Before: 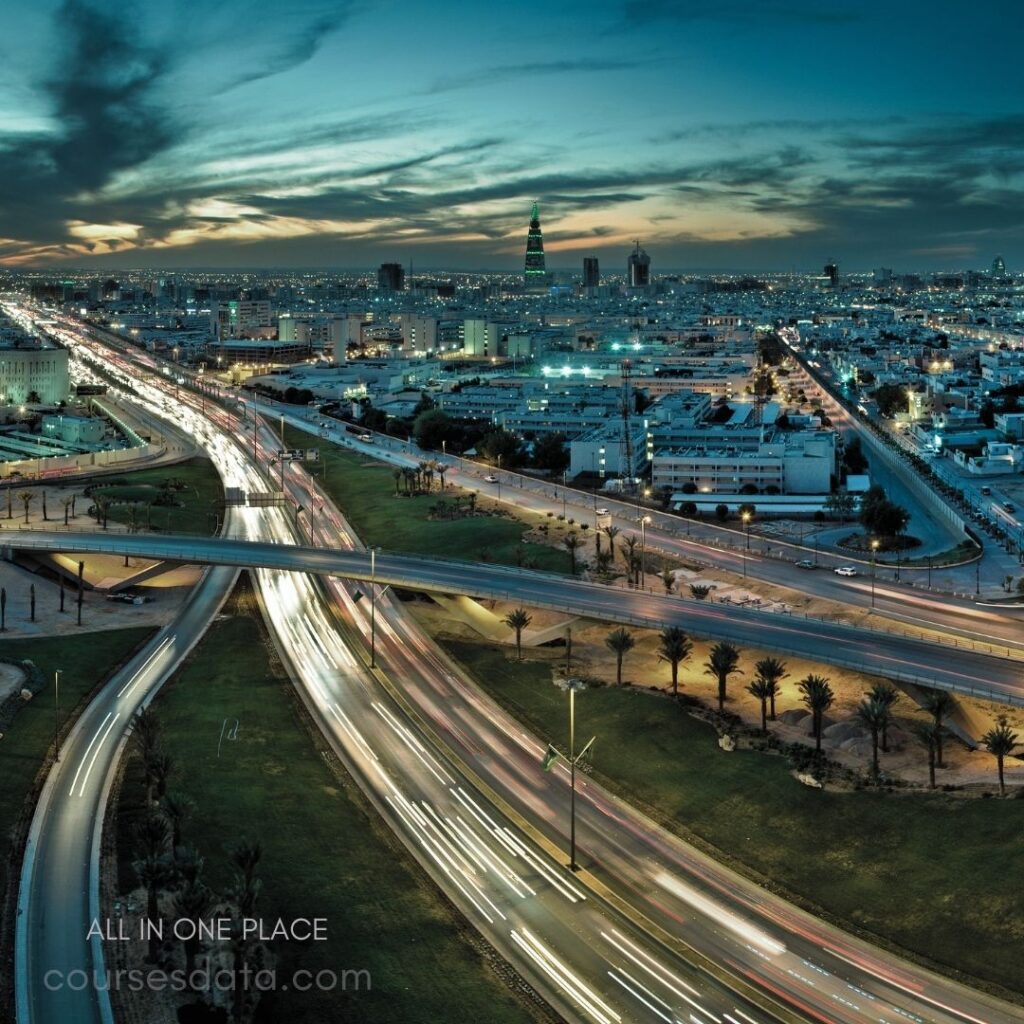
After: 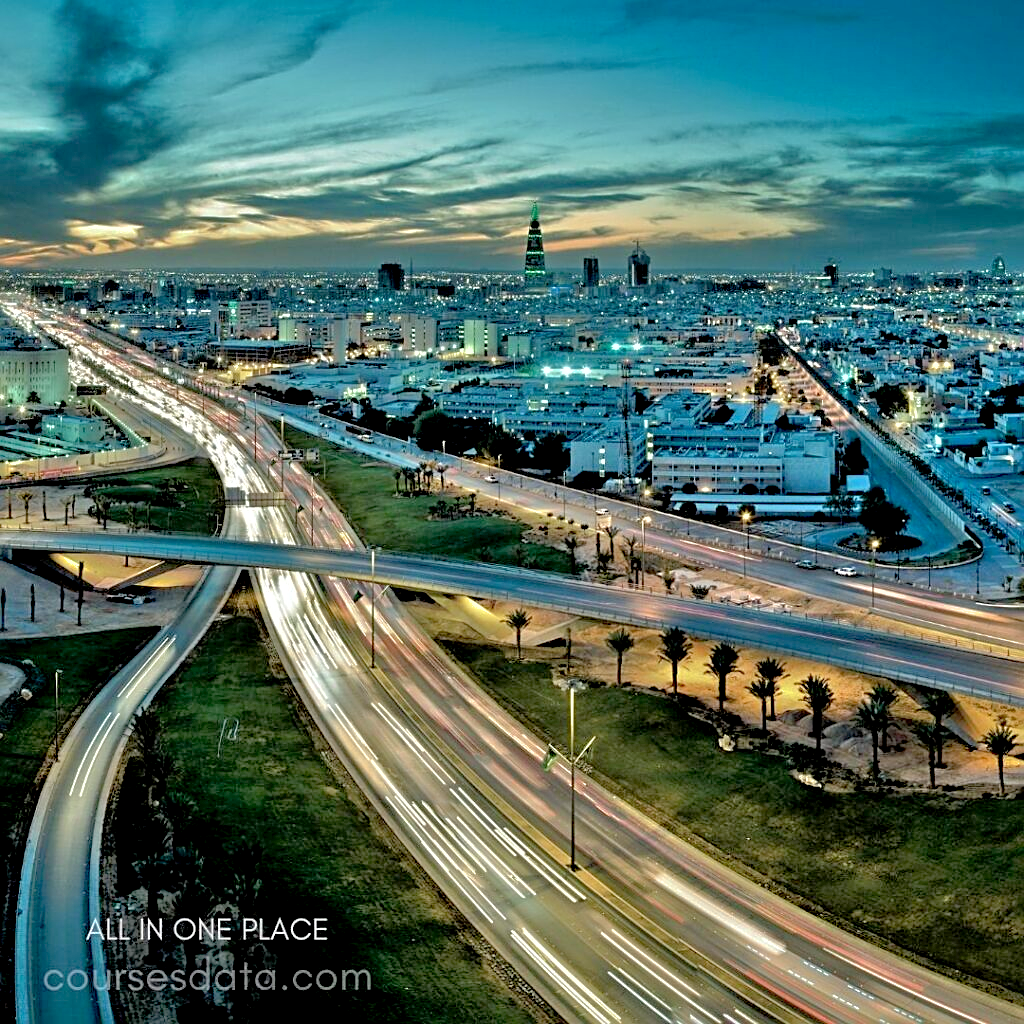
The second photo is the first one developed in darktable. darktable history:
shadows and highlights: on, module defaults
exposure: black level correction 0.011, compensate highlight preservation false
sharpen: on, module defaults
tone equalizer: -7 EV 0.15 EV, -6 EV 0.6 EV, -5 EV 1.15 EV, -4 EV 1.33 EV, -3 EV 1.15 EV, -2 EV 0.6 EV, -1 EV 0.15 EV, mask exposure compensation -0.5 EV
